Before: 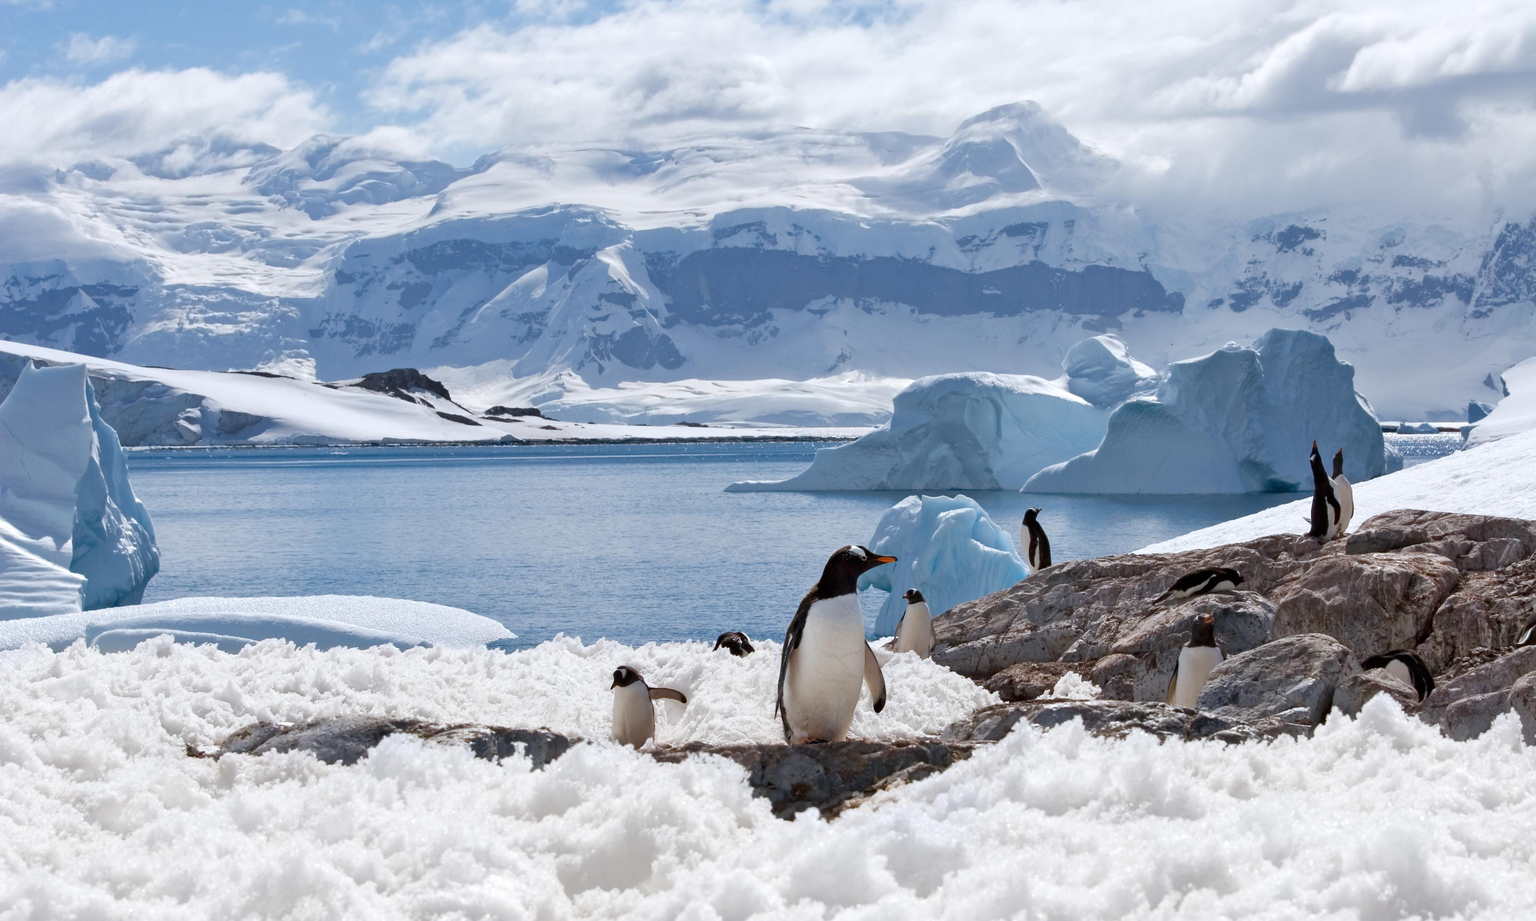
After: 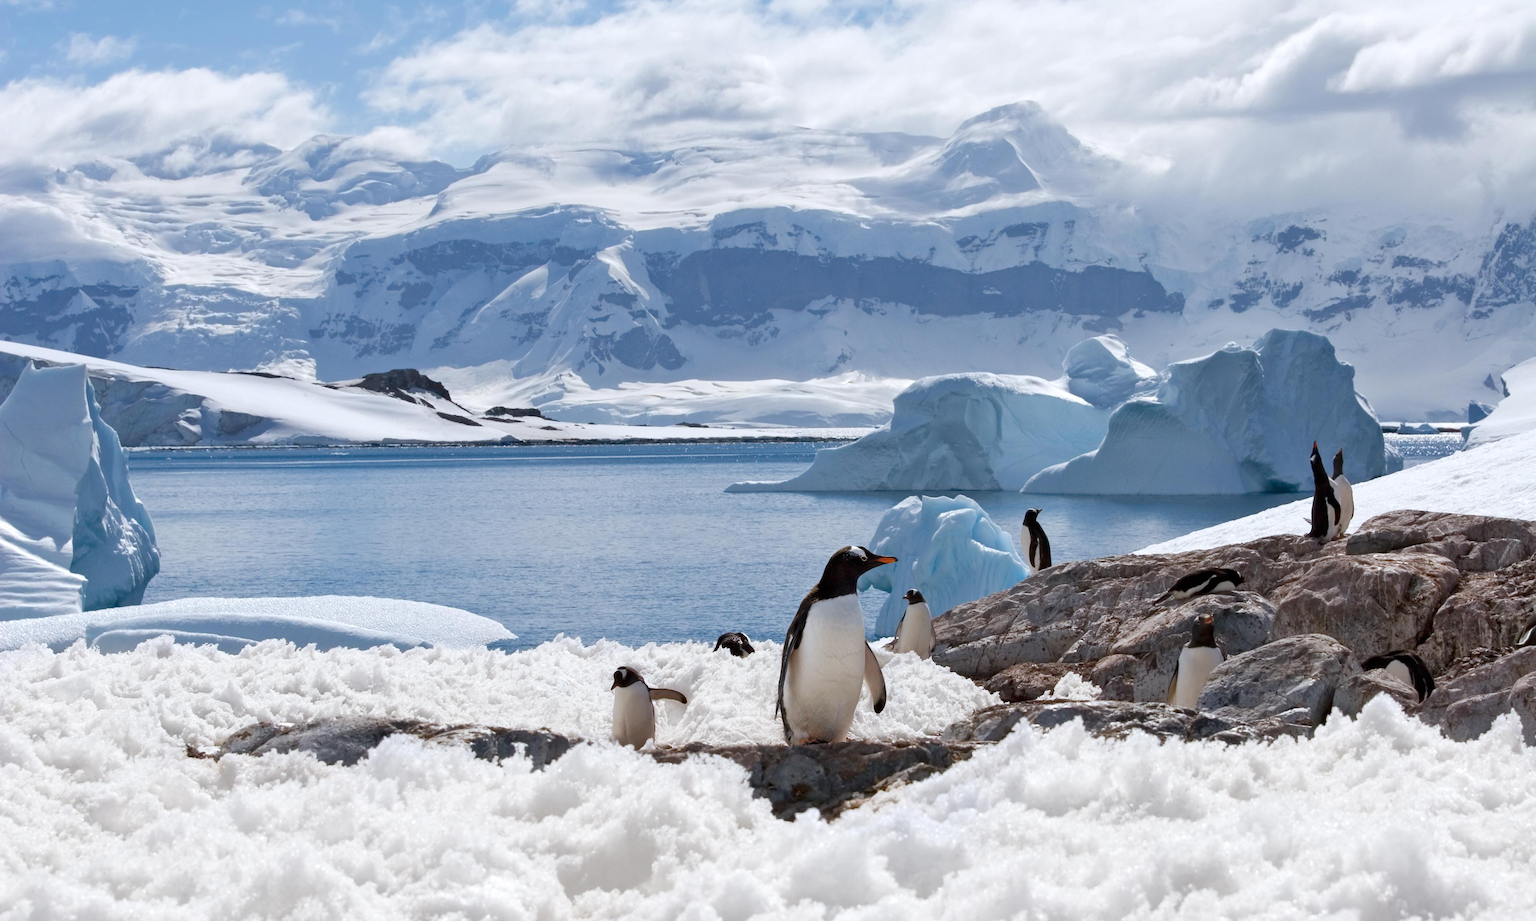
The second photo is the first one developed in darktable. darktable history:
tone equalizer: mask exposure compensation -0.49 EV
